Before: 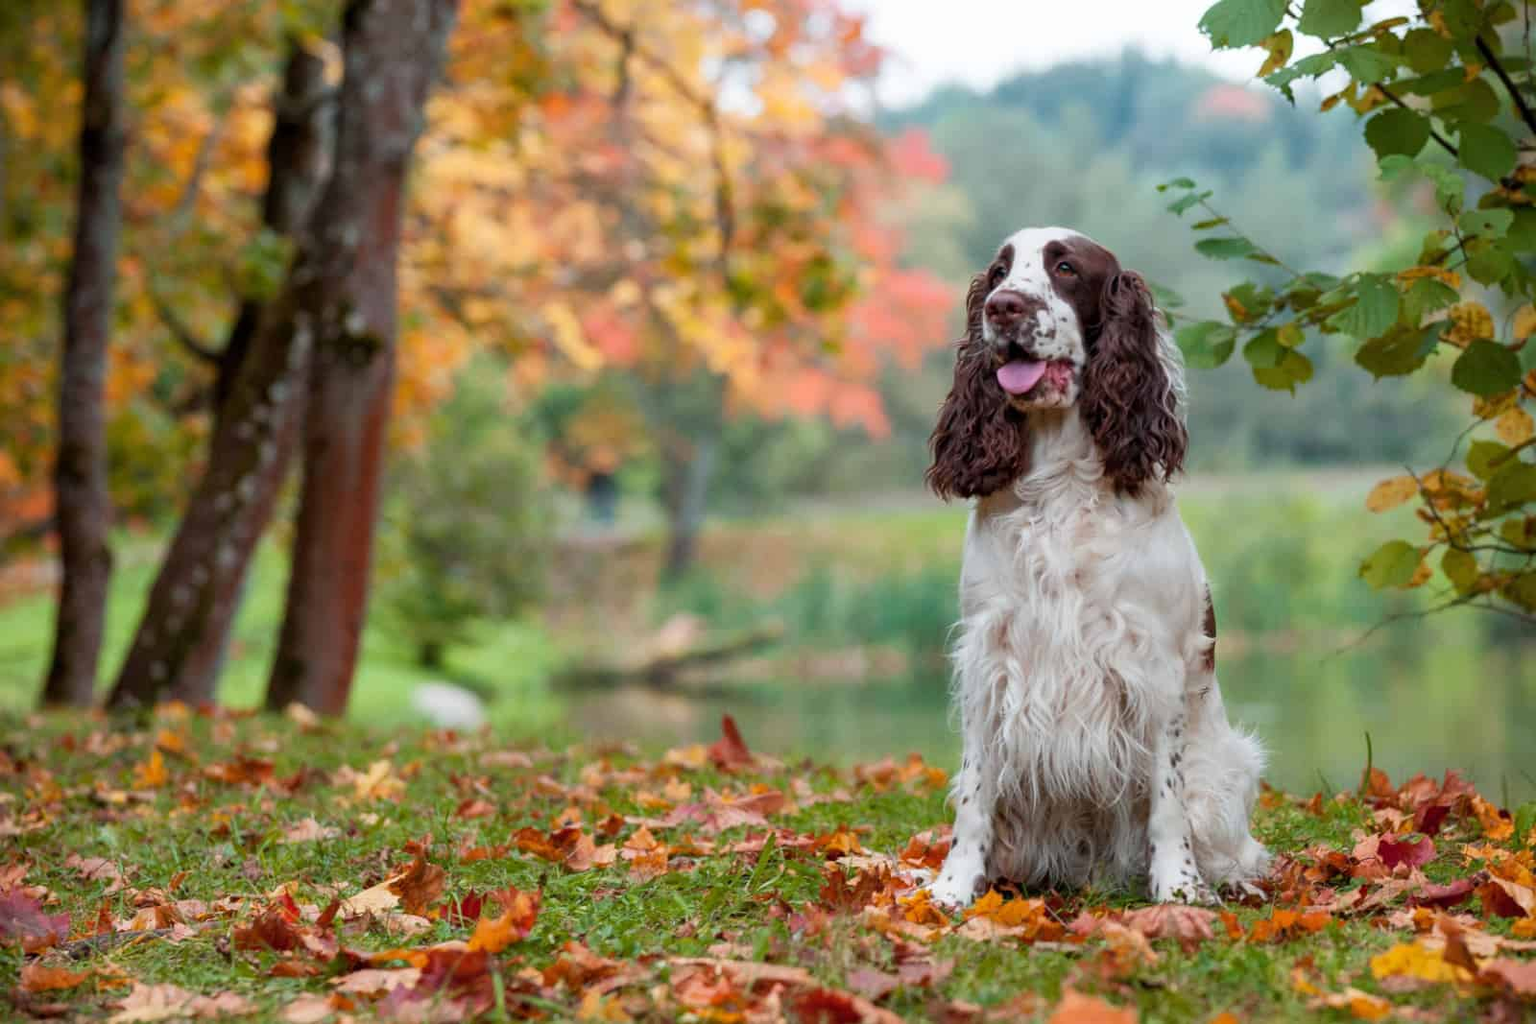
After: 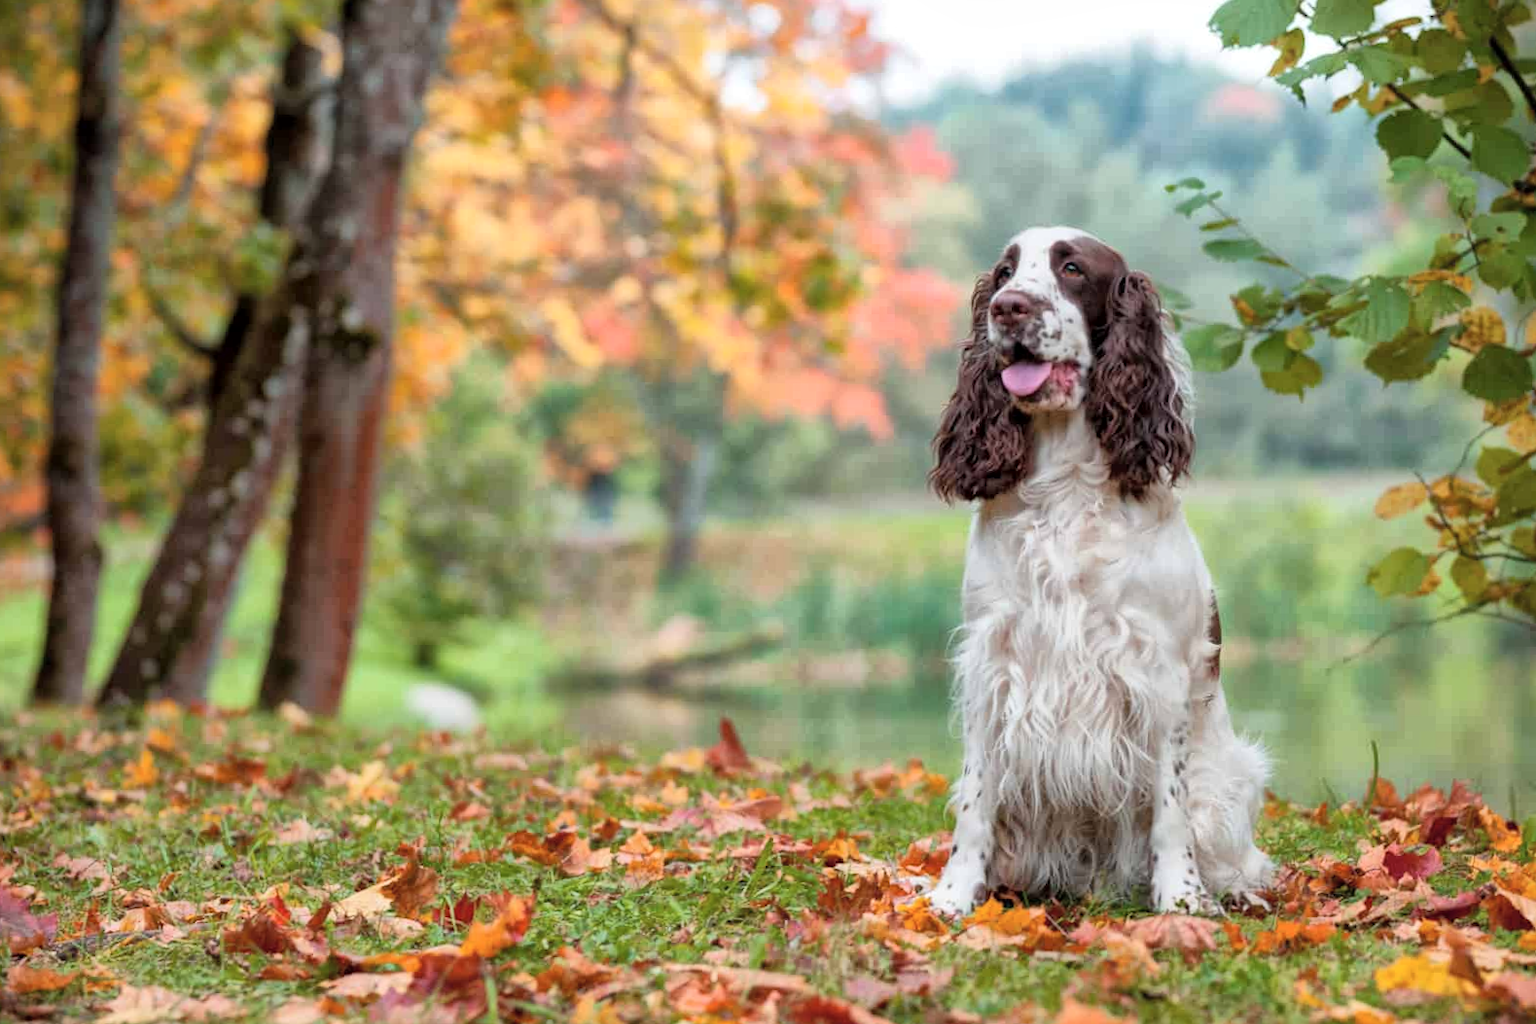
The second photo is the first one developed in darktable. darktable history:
crop and rotate: angle -0.5°
global tonemap: drago (1, 100), detail 1
